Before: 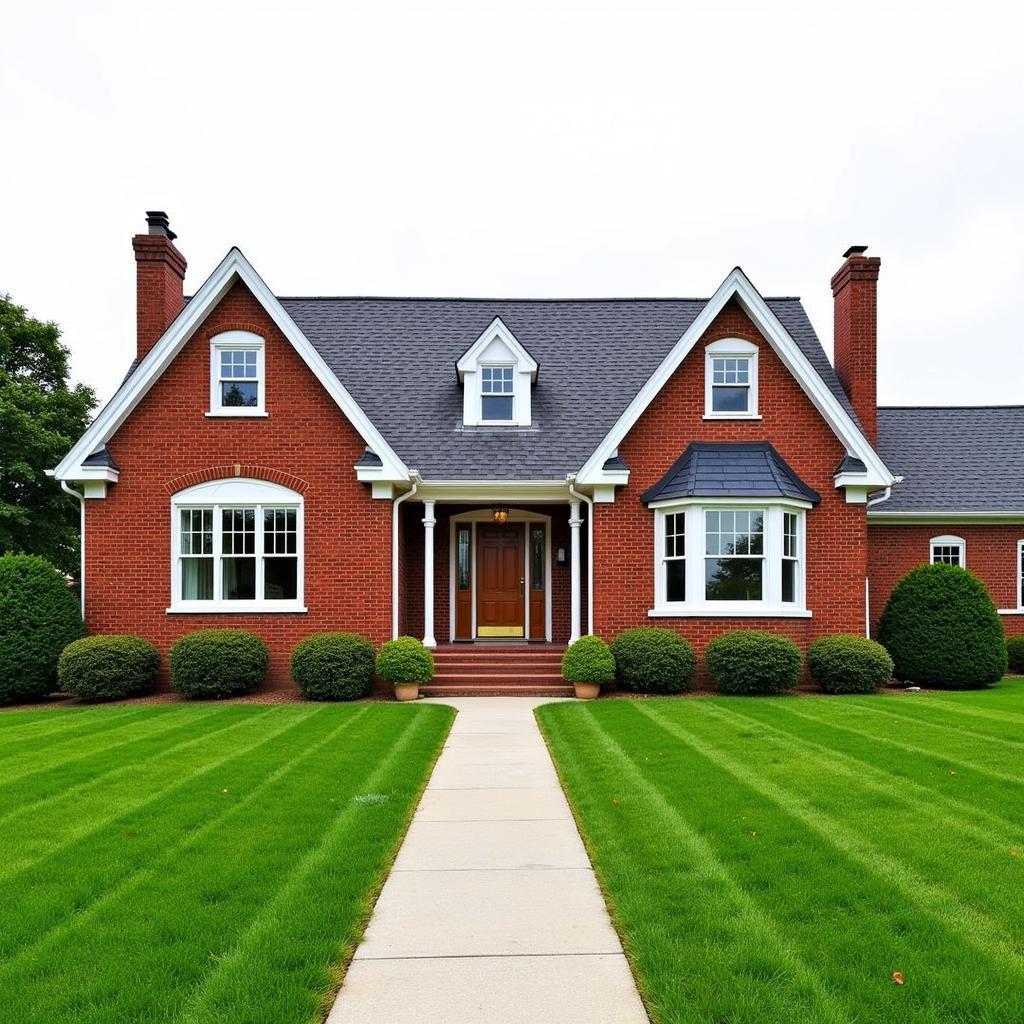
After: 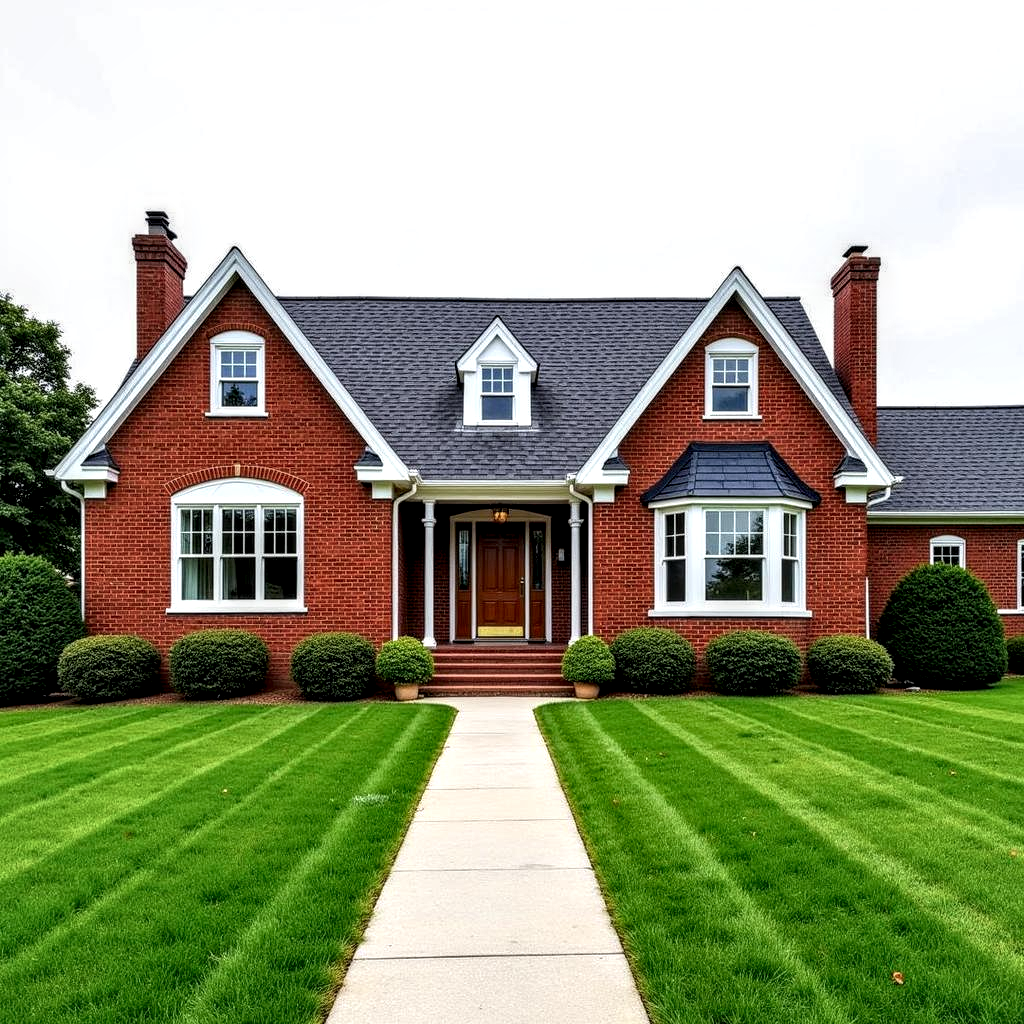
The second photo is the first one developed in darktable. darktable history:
local contrast: highlights 18%, detail 185%
